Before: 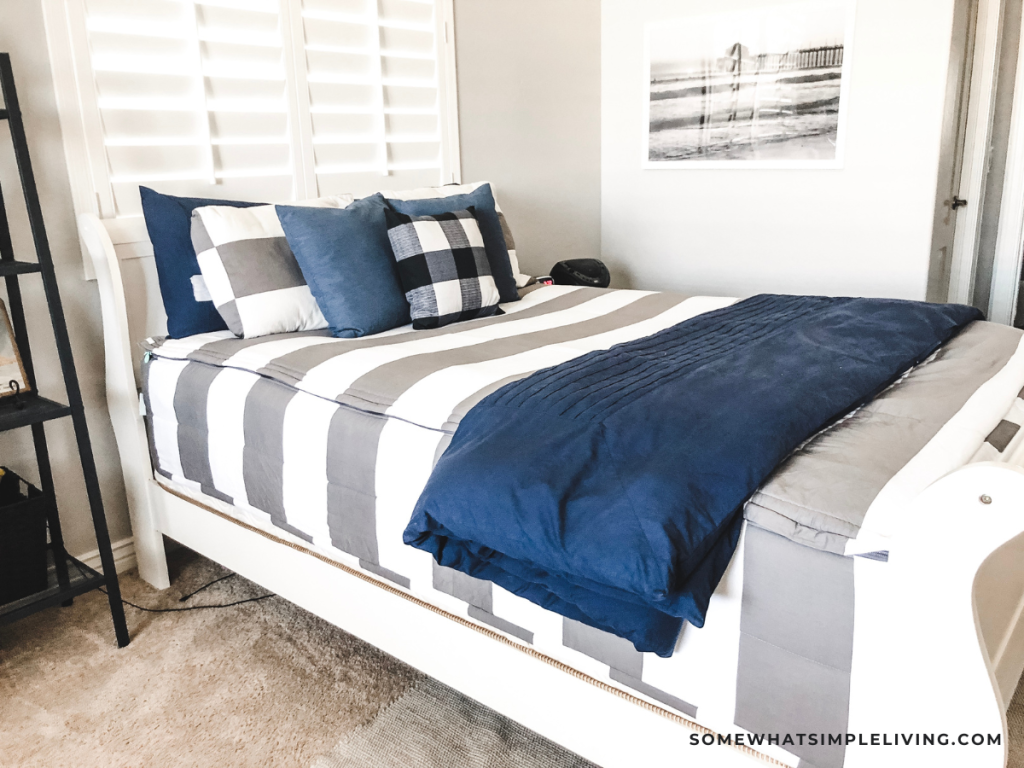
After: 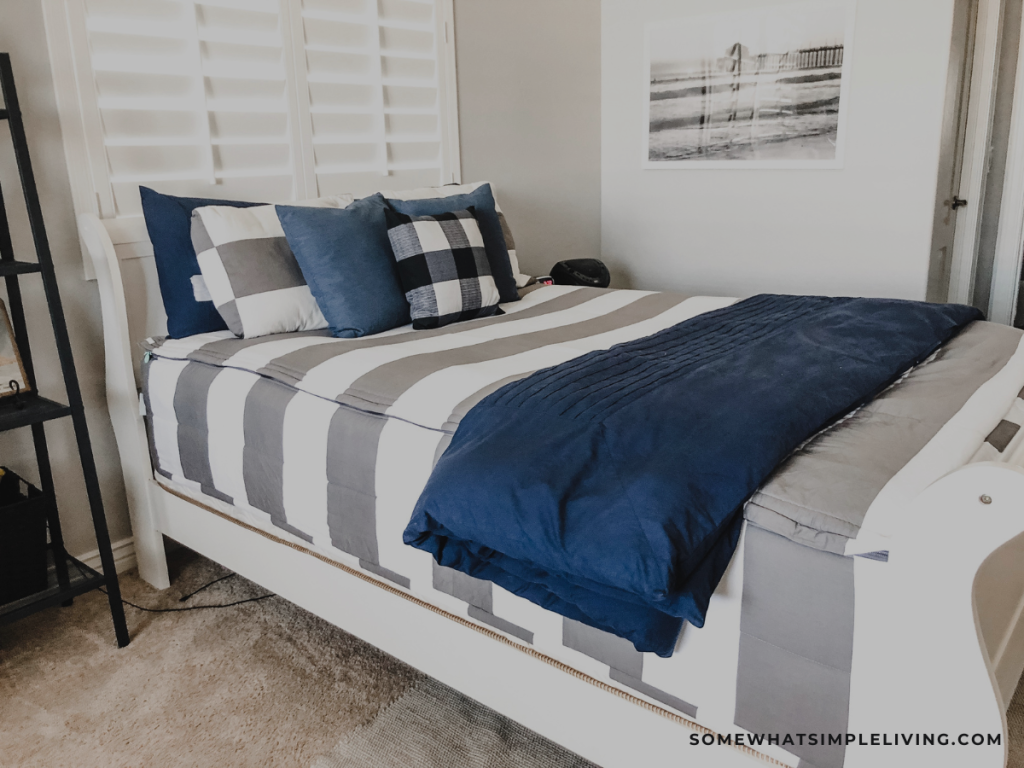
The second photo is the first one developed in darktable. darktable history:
exposure: exposure -0.979 EV, compensate highlight preservation false
